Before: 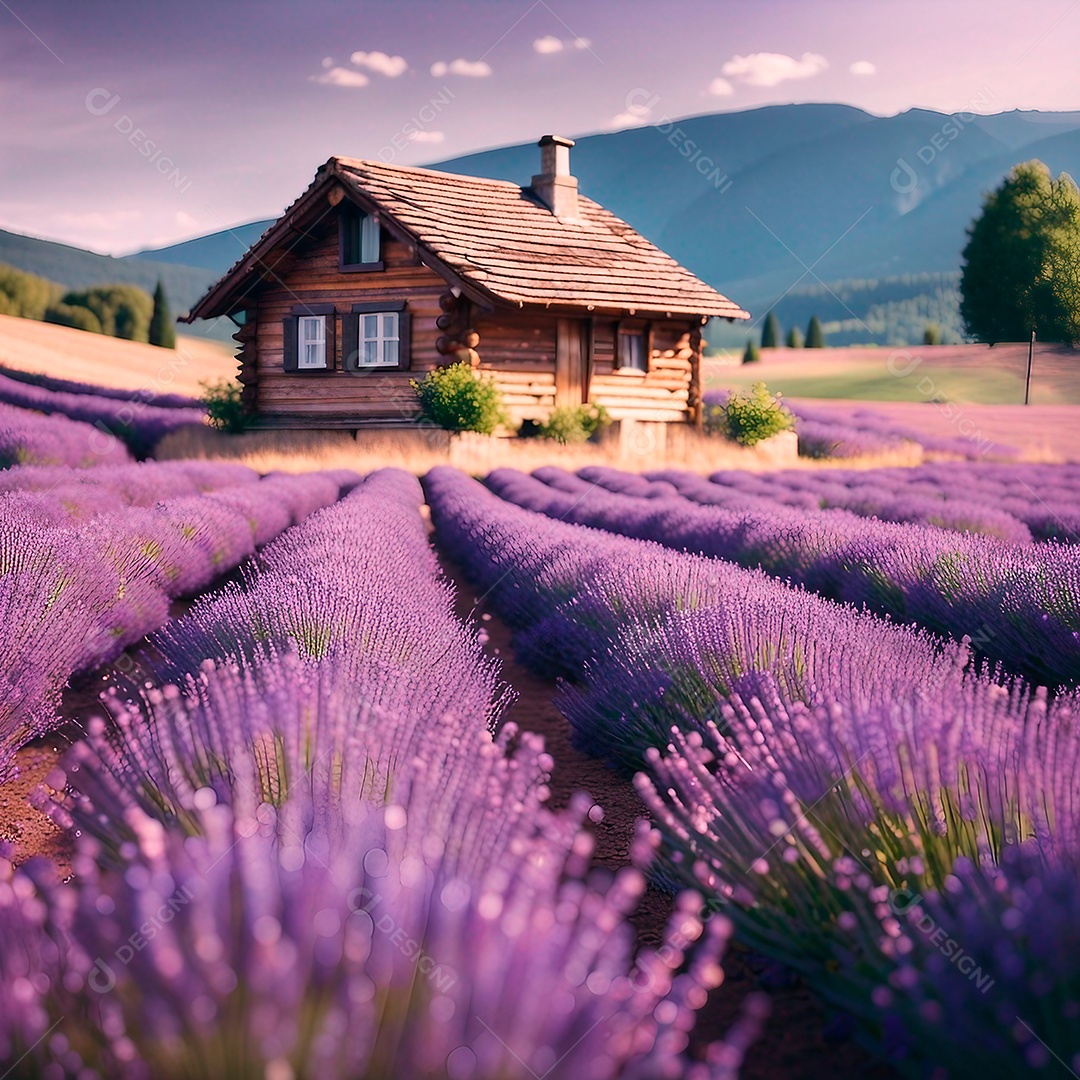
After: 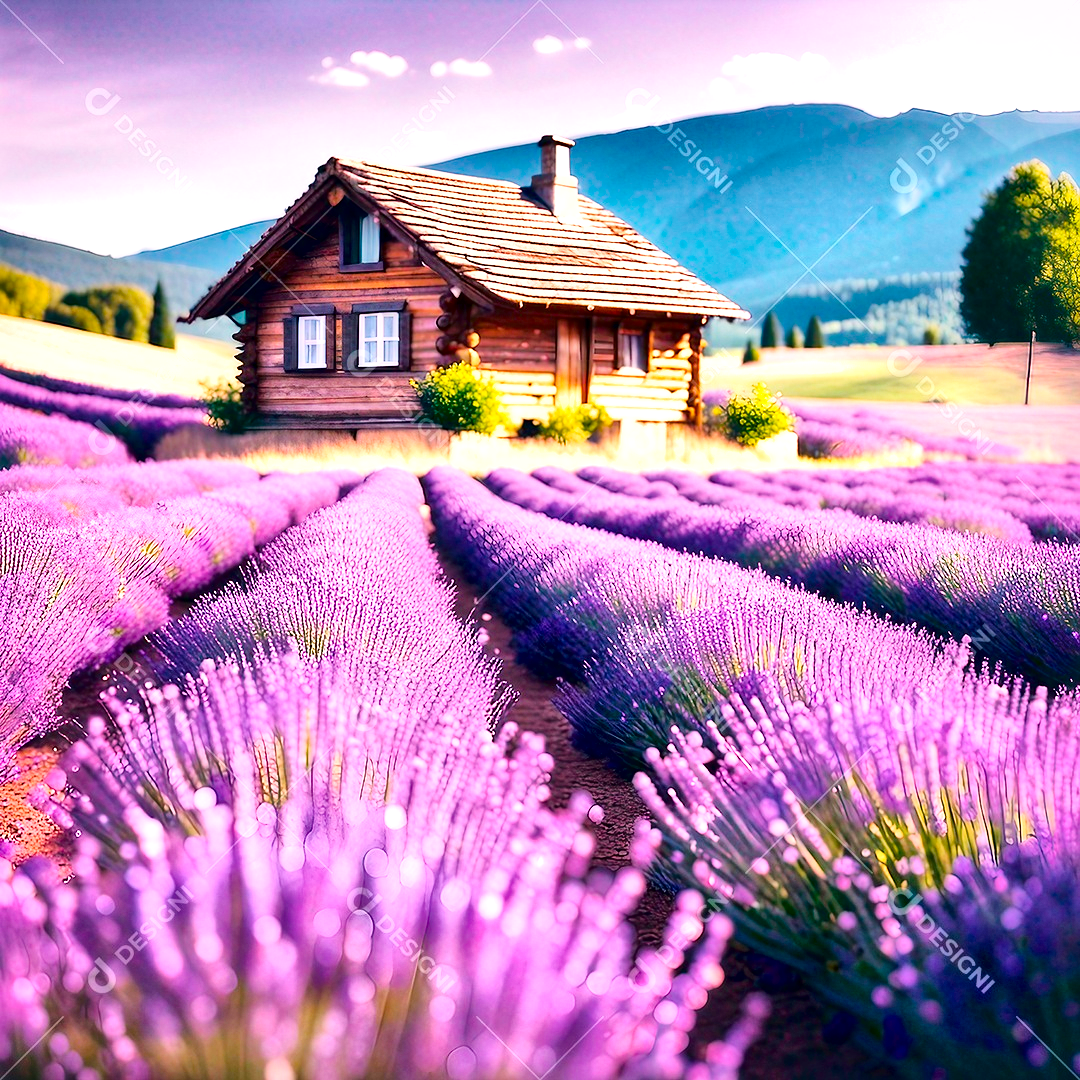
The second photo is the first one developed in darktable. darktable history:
shadows and highlights: shadows 39.23, highlights -54.72, low approximation 0.01, soften with gaussian
color balance rgb: power › hue 61.97°, perceptual saturation grading › global saturation 39.368%, perceptual brilliance grading › global brilliance 19.374%, global vibrance 20%
base curve: curves: ch0 [(0, 0) (0.204, 0.334) (0.55, 0.733) (1, 1)], preserve colors none
tone curve: curves: ch0 [(0, 0) (0.003, 0.012) (0.011, 0.015) (0.025, 0.023) (0.044, 0.036) (0.069, 0.047) (0.1, 0.062) (0.136, 0.1) (0.177, 0.15) (0.224, 0.219) (0.277, 0.3) (0.335, 0.401) (0.399, 0.49) (0.468, 0.569) (0.543, 0.641) (0.623, 0.73) (0.709, 0.806) (0.801, 0.88) (0.898, 0.939) (1, 1)], color space Lab, independent channels, preserve colors none
local contrast: mode bilateral grid, contrast 21, coarseness 50, detail 178%, midtone range 0.2
